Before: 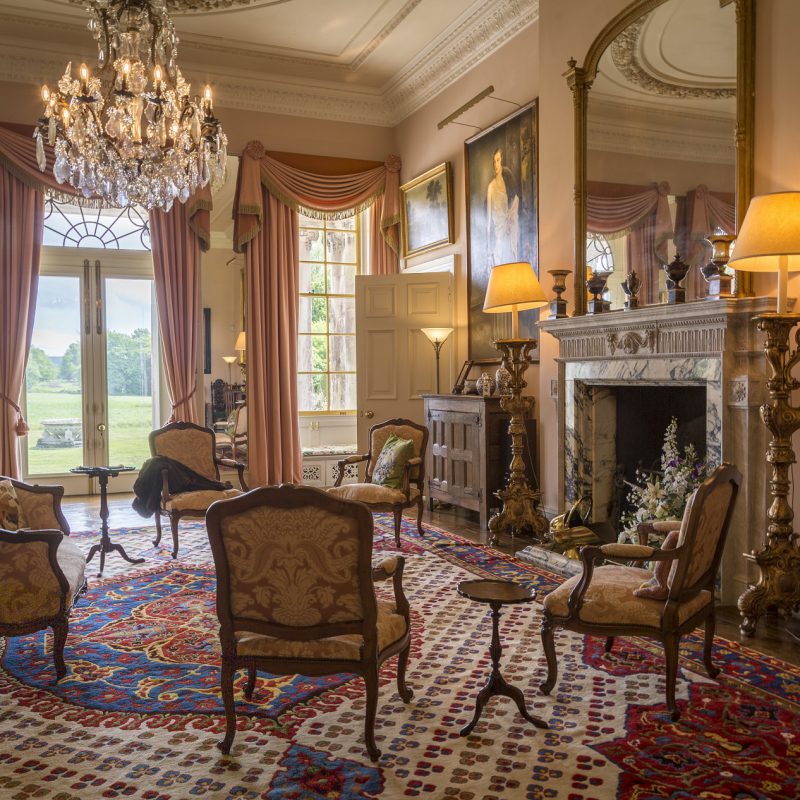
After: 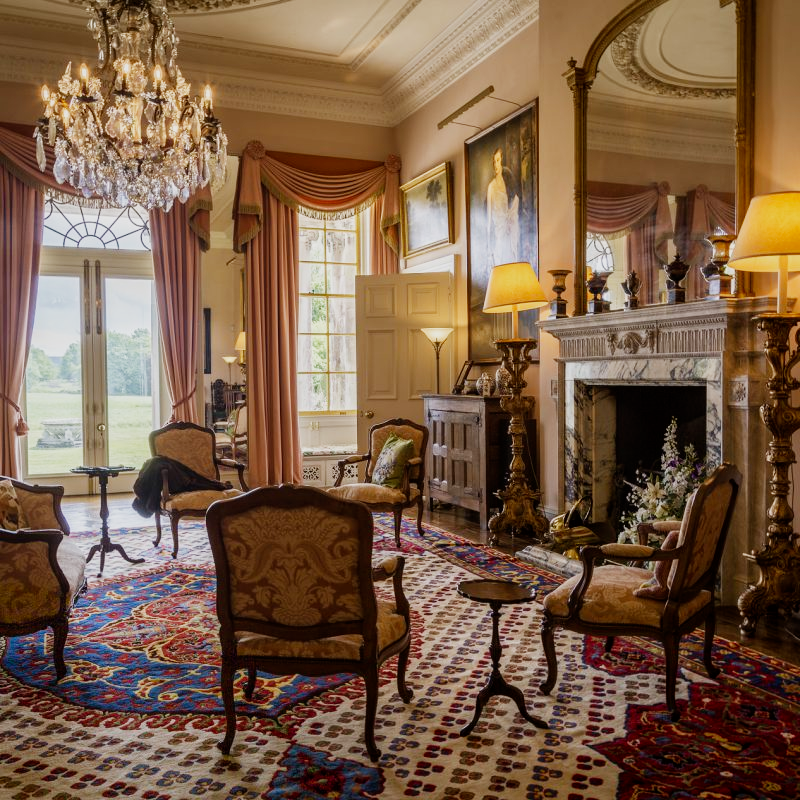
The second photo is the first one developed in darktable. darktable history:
filmic rgb: black relative exposure -16 EV, white relative exposure 5.31 EV, hardness 5.9, contrast 1.25, preserve chrominance no, color science v5 (2021)
color zones: curves: ch0 [(0, 0.5) (0.143, 0.5) (0.286, 0.5) (0.429, 0.5) (0.571, 0.5) (0.714, 0.476) (0.857, 0.5) (1, 0.5)]; ch2 [(0, 0.5) (0.143, 0.5) (0.286, 0.5) (0.429, 0.5) (0.571, 0.5) (0.714, 0.487) (0.857, 0.5) (1, 0.5)]
